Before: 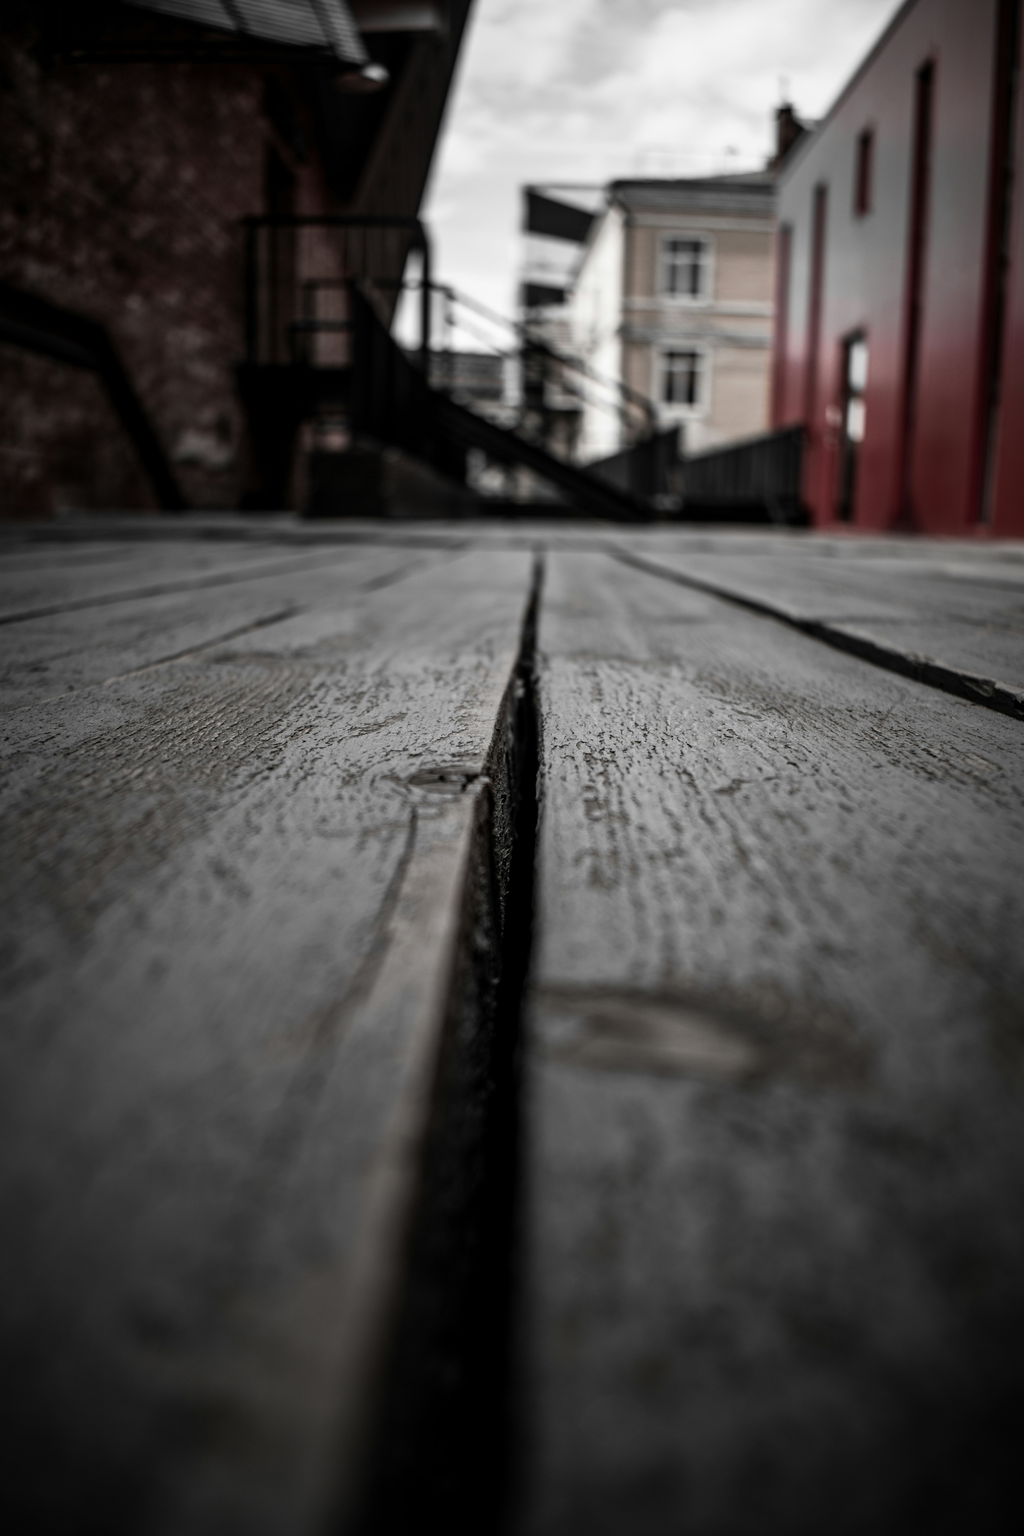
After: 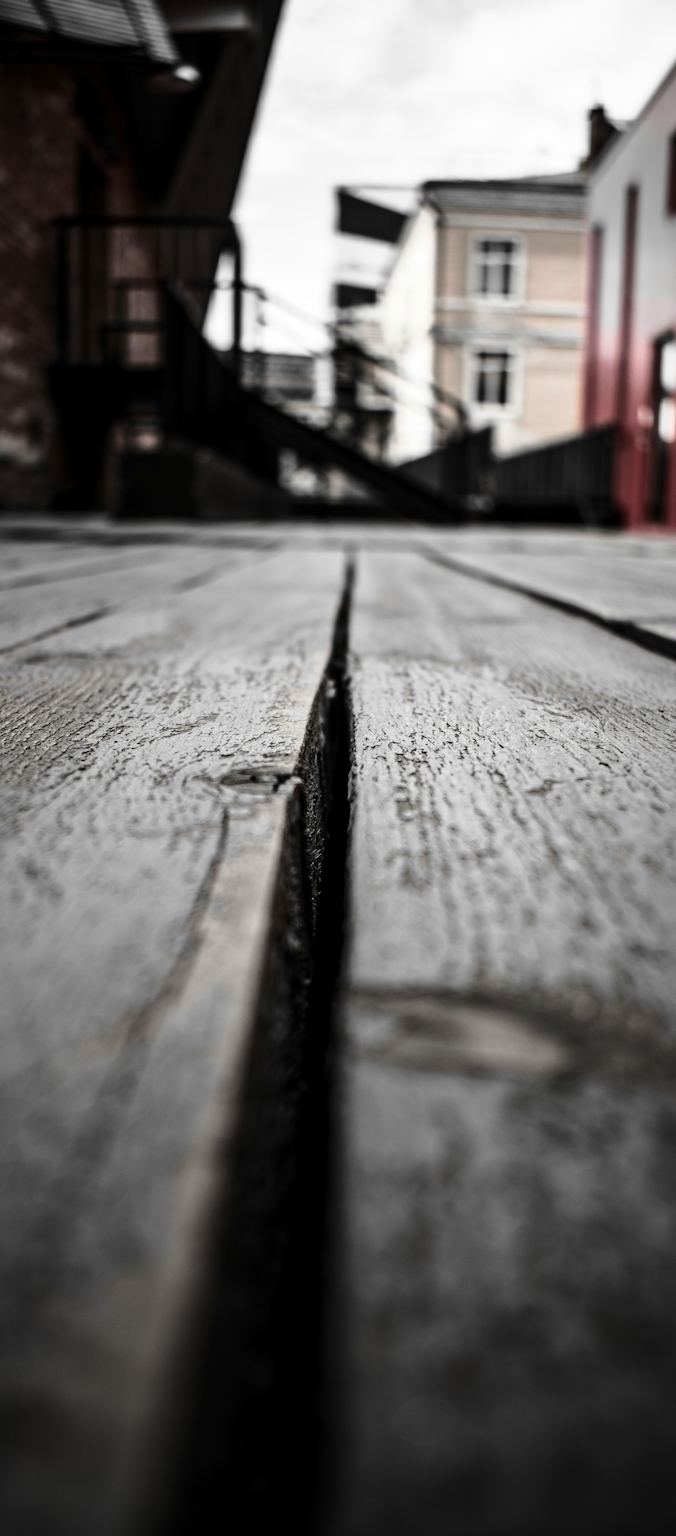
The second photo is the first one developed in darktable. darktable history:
base curve: curves: ch0 [(0, 0) (0.028, 0.03) (0.121, 0.232) (0.46, 0.748) (0.859, 0.968) (1, 1)]
crop and rotate: left 18.442%, right 15.508%
